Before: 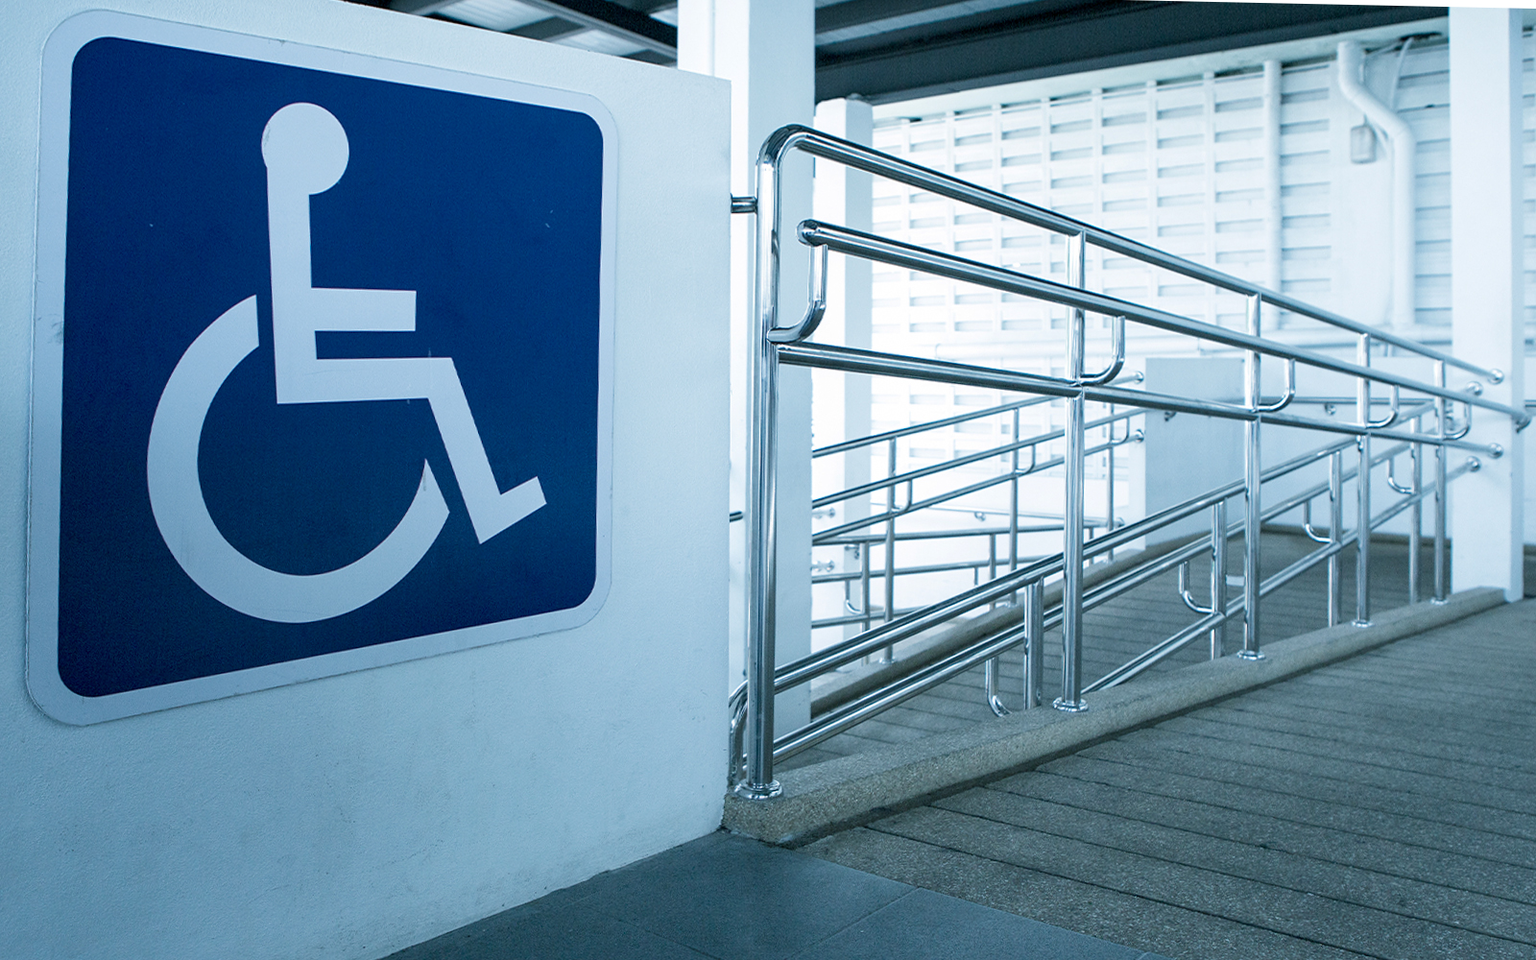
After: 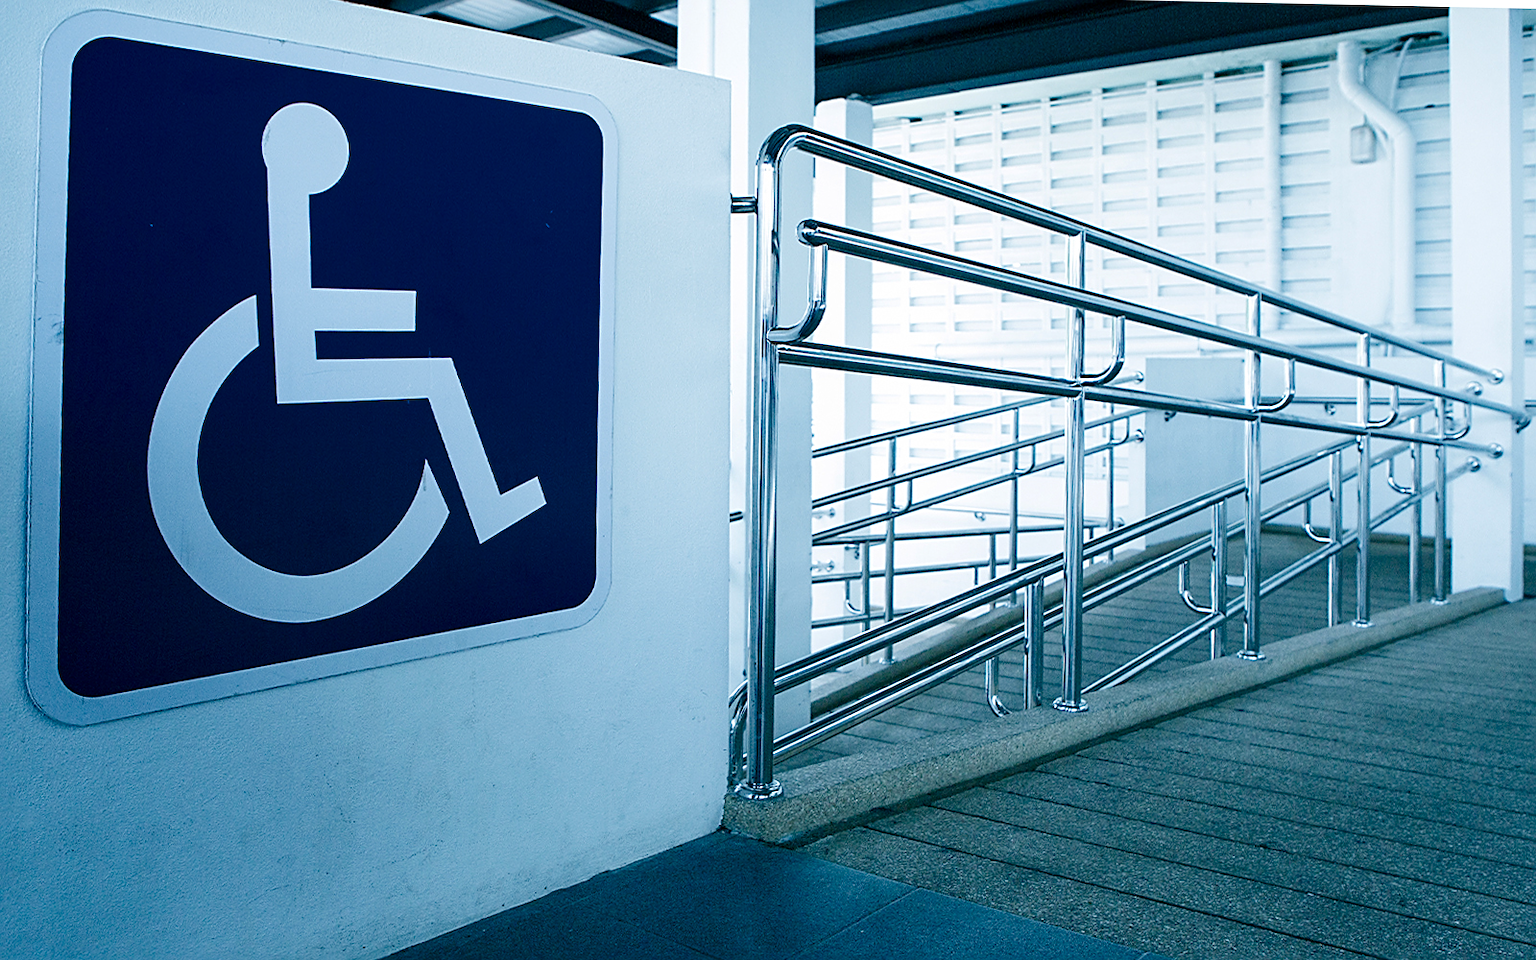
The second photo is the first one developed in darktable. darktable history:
color balance rgb: linear chroma grading › global chroma 8.18%, perceptual saturation grading › global saturation 20%, perceptual saturation grading › highlights -25.591%, perceptual saturation grading › shadows 50.438%, global vibrance 10.169%, saturation formula JzAzBz (2021)
sharpen: on, module defaults
